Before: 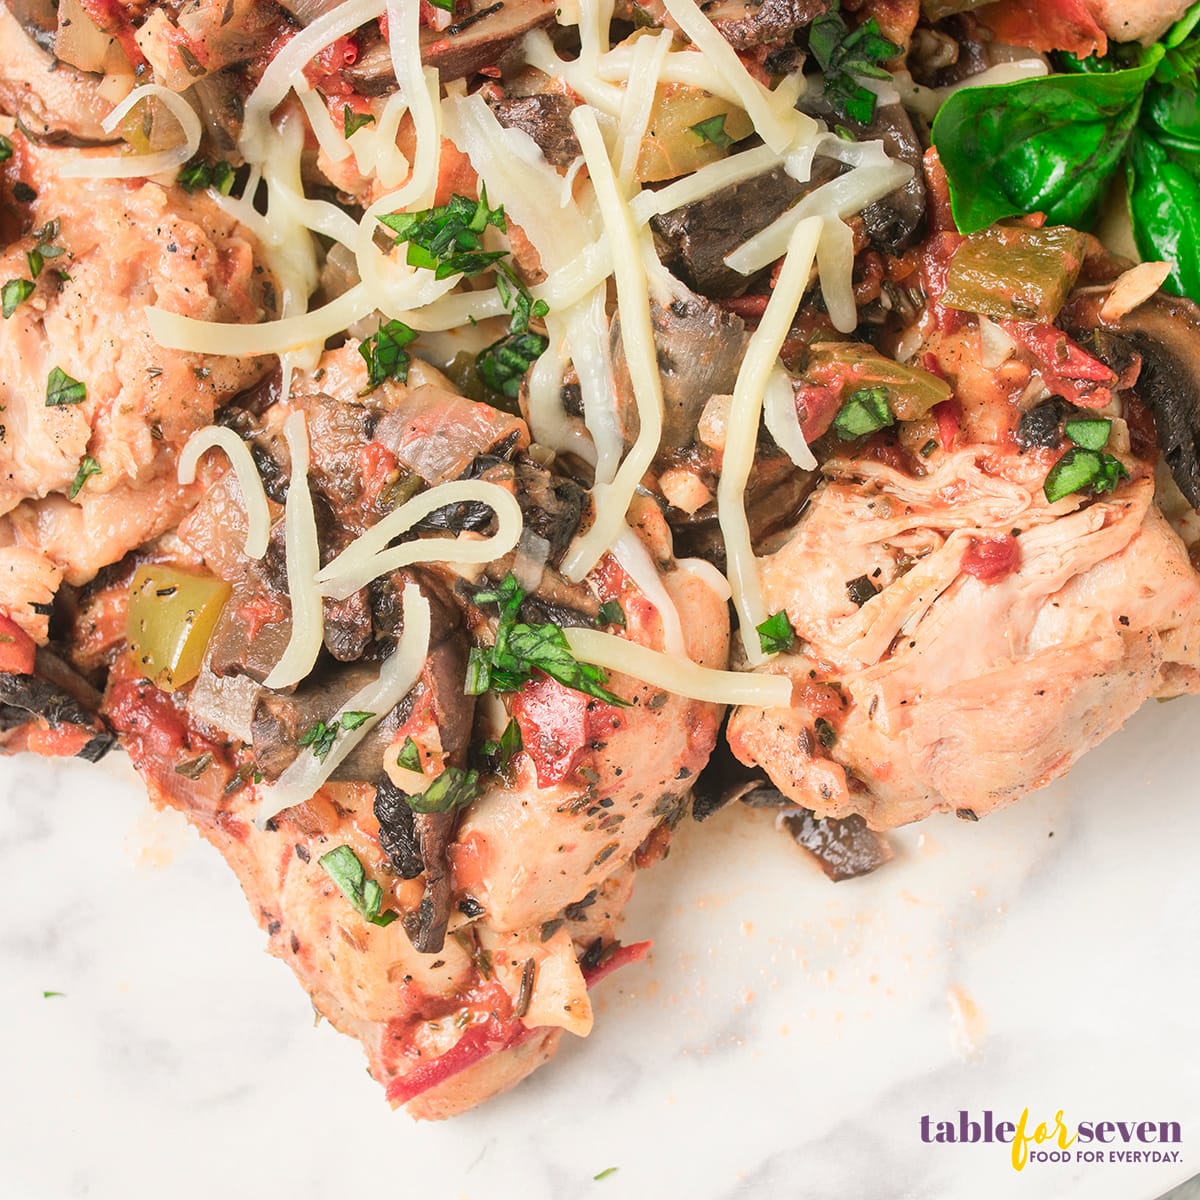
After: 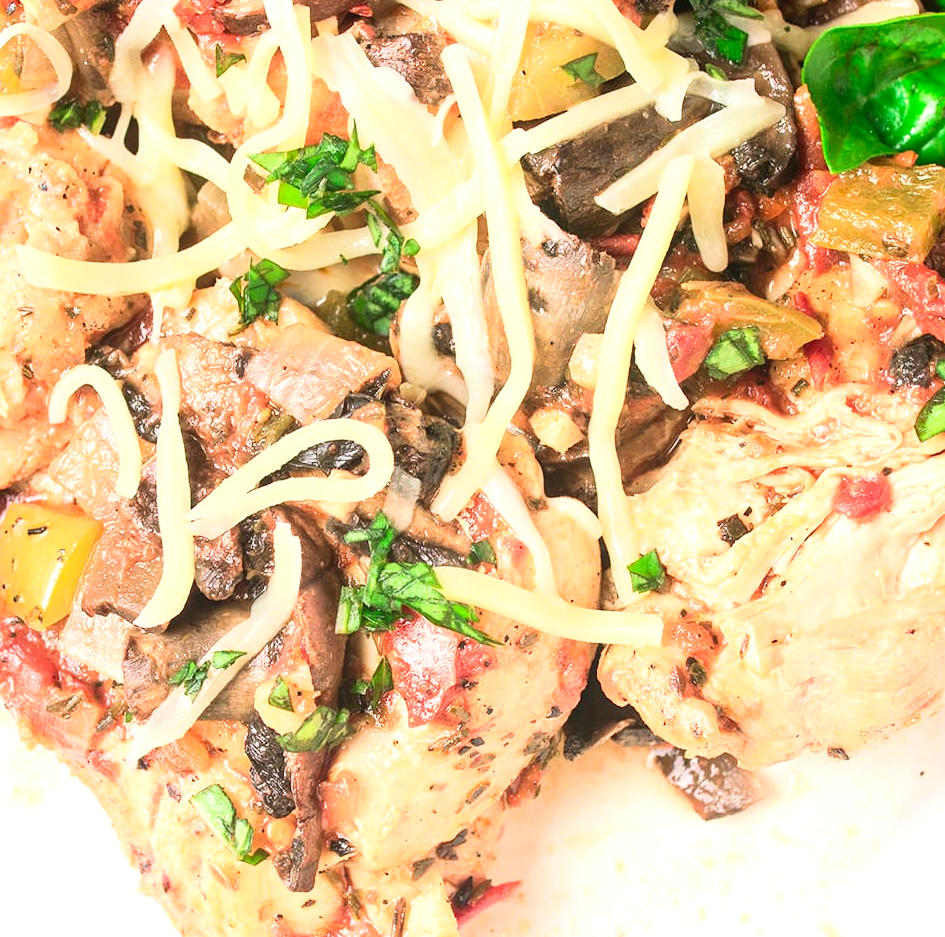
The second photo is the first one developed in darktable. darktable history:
crop and rotate: left 10.77%, top 5.1%, right 10.41%, bottom 16.76%
exposure: black level correction 0.001, exposure 0.5 EV, compensate exposure bias true, compensate highlight preservation false
base curve: curves: ch0 [(0, 0) (0.472, 0.508) (1, 1)]
velvia: on, module defaults
contrast brightness saturation: contrast 0.2, brightness 0.15, saturation 0.14
